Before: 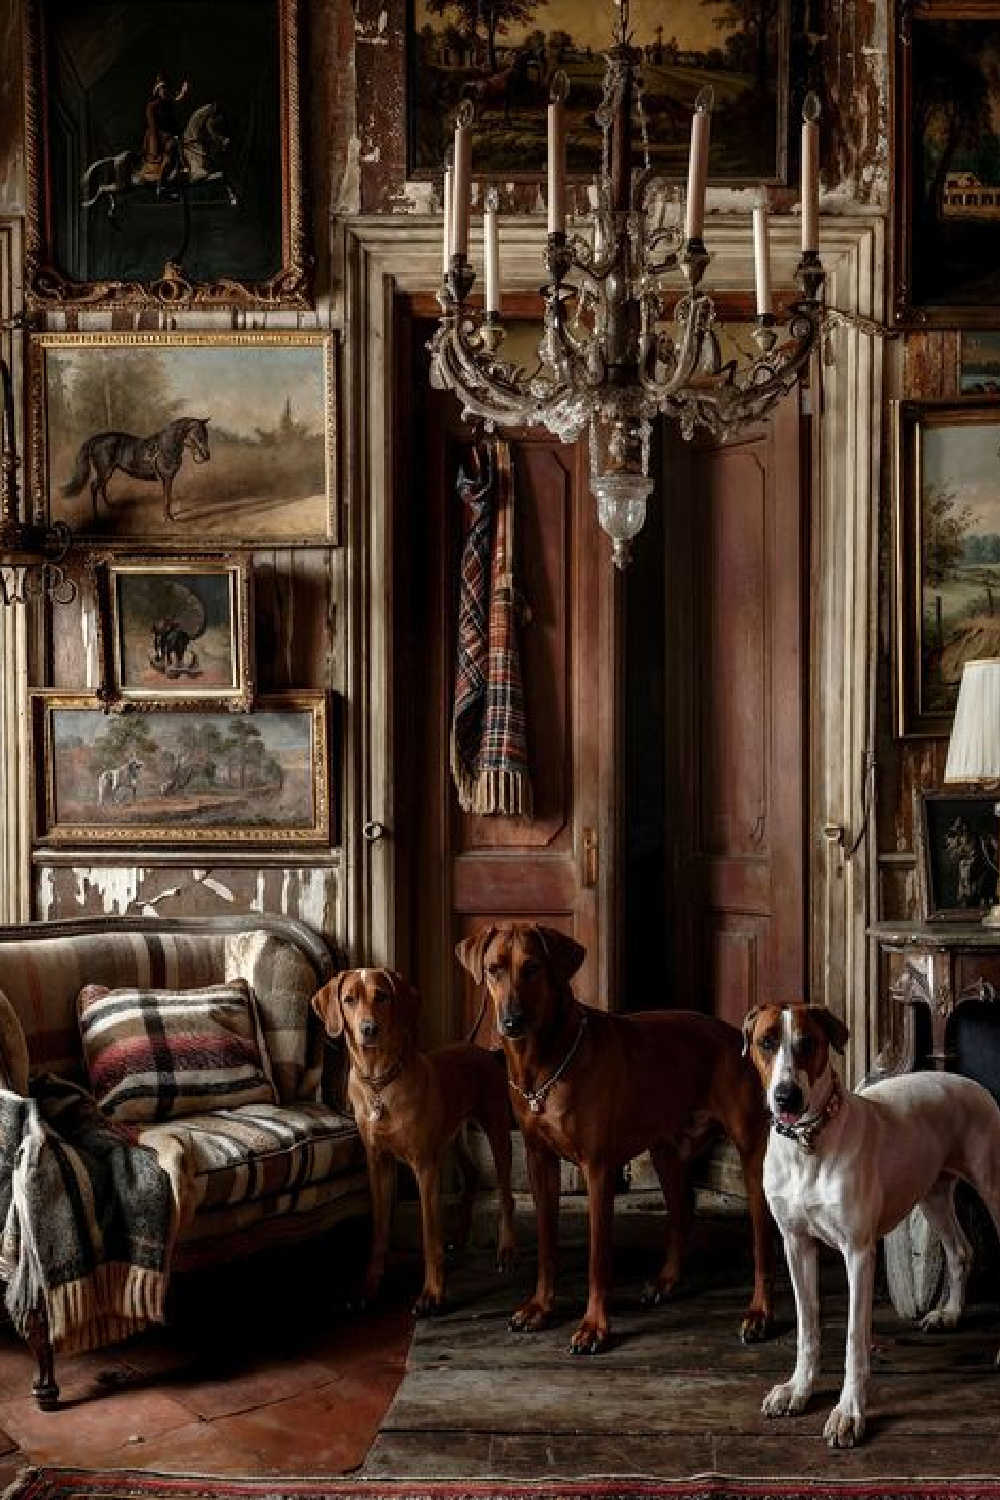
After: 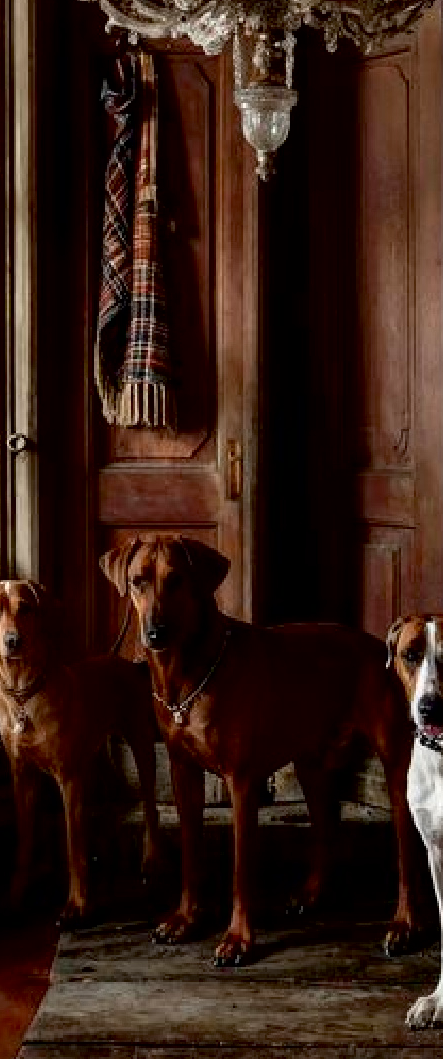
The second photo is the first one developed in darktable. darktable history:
crop: left 35.692%, top 25.927%, right 19.974%, bottom 3.447%
contrast brightness saturation: contrast 0.098, brightness 0.012, saturation 0.021
exposure: black level correction 0.01, exposure 0.016 EV, compensate highlight preservation false
